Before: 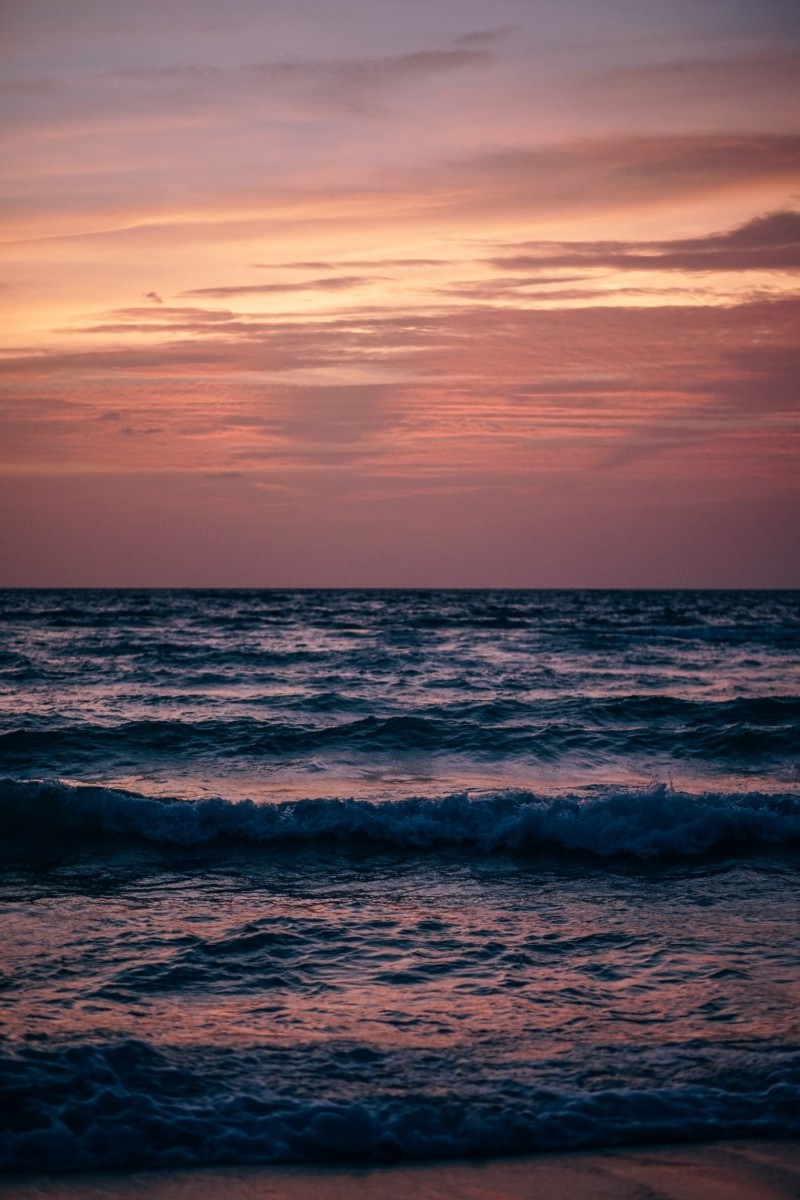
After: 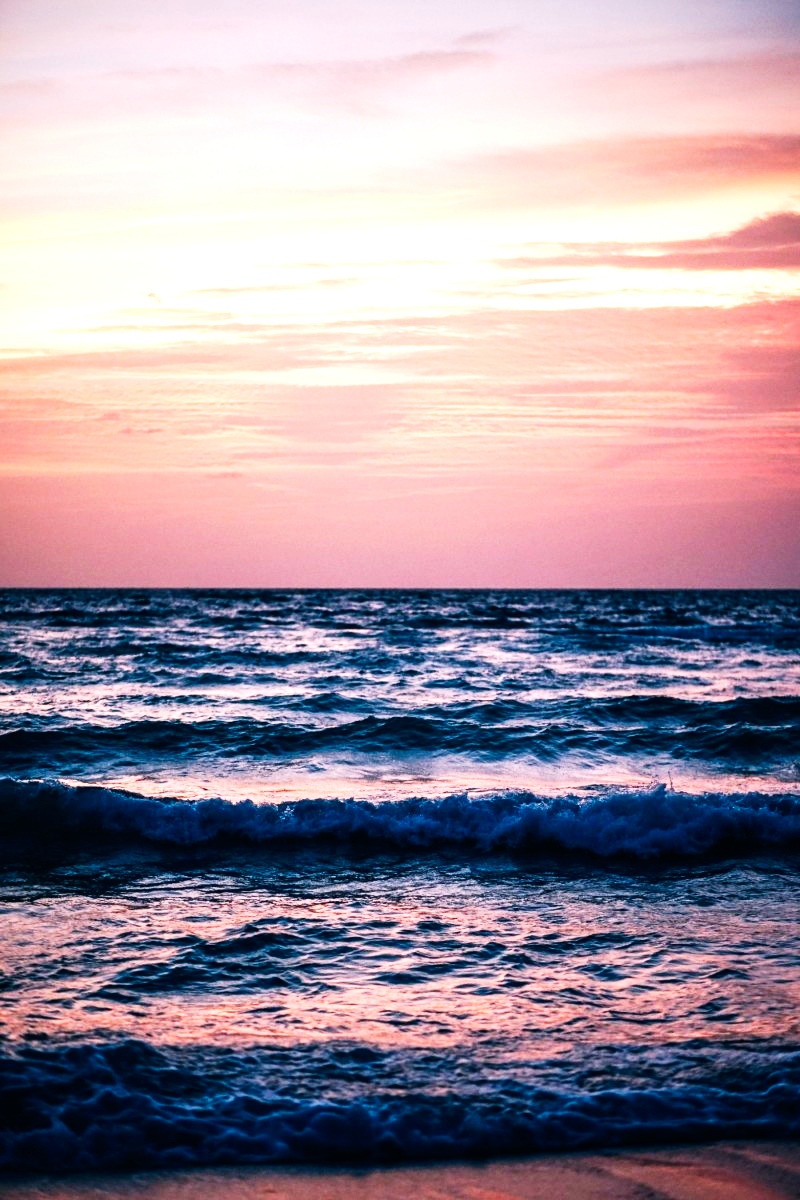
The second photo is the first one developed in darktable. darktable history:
levels: levels [0, 0.476, 0.951]
exposure: black level correction 0.001, exposure 0.5 EV, compensate exposure bias true, compensate highlight preservation false
base curve: curves: ch0 [(0, 0) (0.007, 0.004) (0.027, 0.03) (0.046, 0.07) (0.207, 0.54) (0.442, 0.872) (0.673, 0.972) (1, 1)], preserve colors none
